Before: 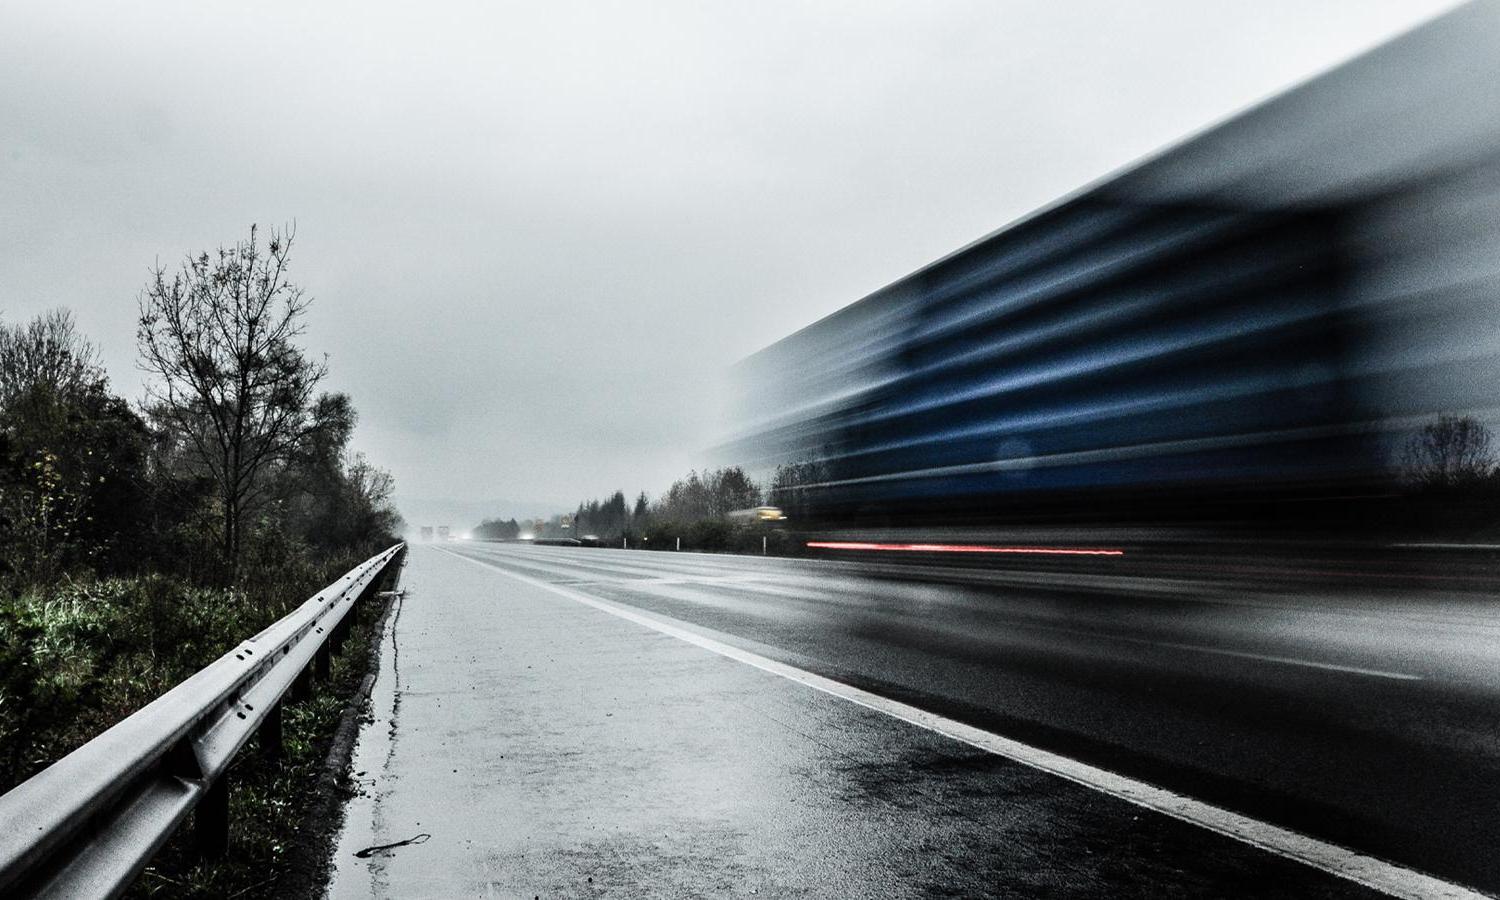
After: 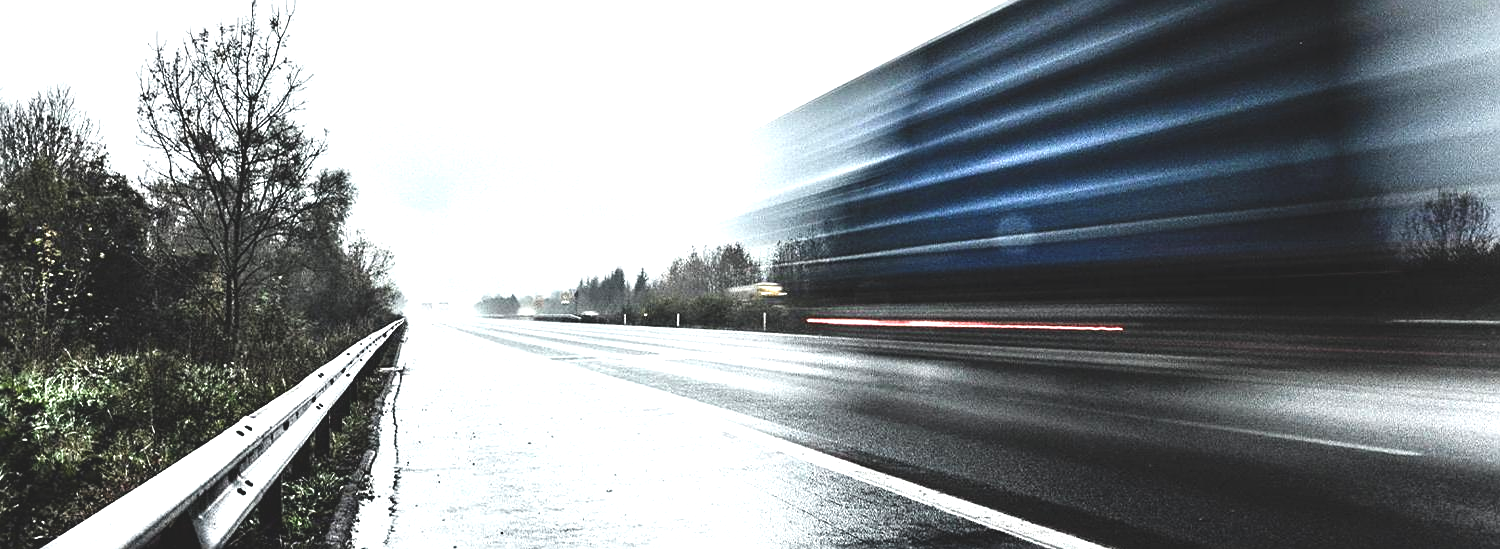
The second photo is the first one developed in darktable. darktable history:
sharpen: radius 1.937
crop and rotate: top 24.987%, bottom 14.008%
exposure: exposure 1.089 EV, compensate highlight preservation false
color balance rgb: global offset › luminance 1.508%, perceptual saturation grading › global saturation 0.685%
